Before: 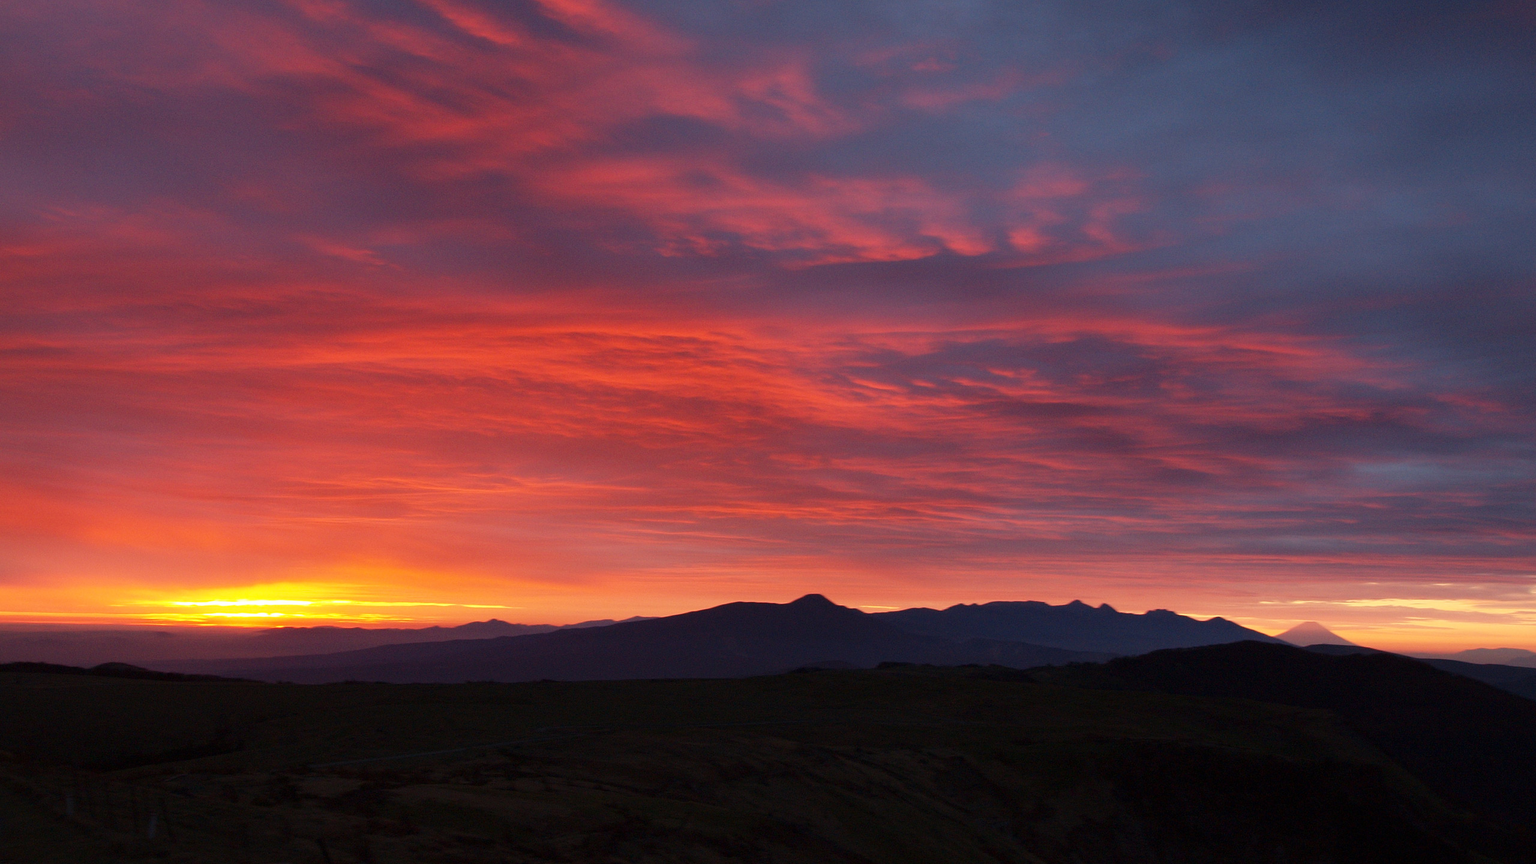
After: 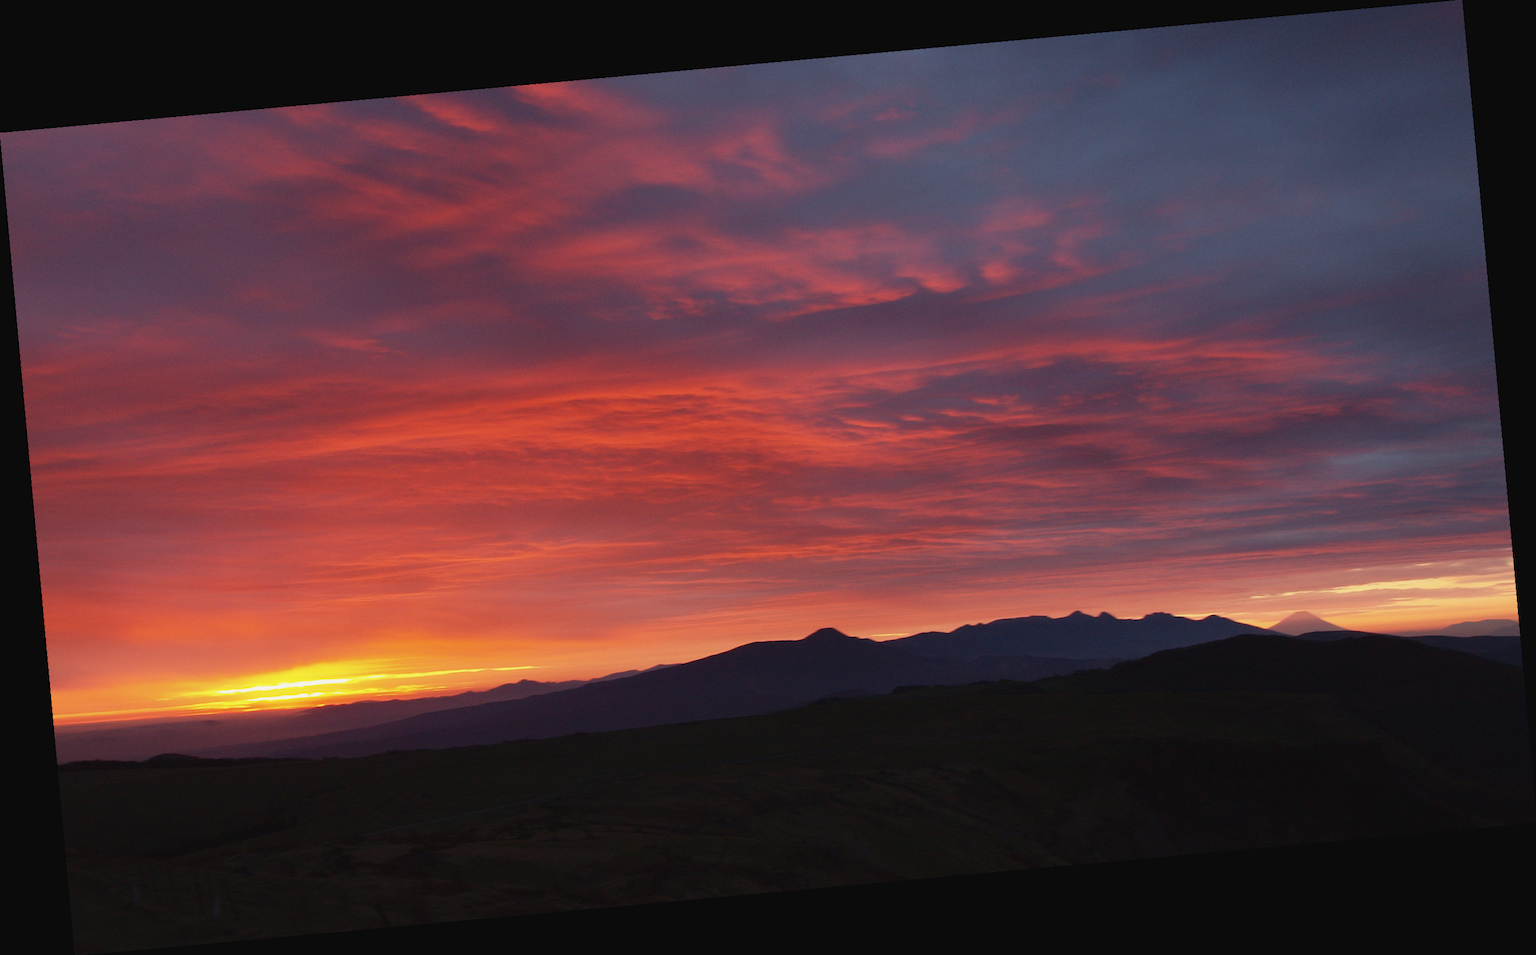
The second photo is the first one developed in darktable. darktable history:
rotate and perspective: rotation -5.2°, automatic cropping off
white balance: red 1.009, blue 0.985
contrast brightness saturation: contrast -0.08, brightness -0.04, saturation -0.11
